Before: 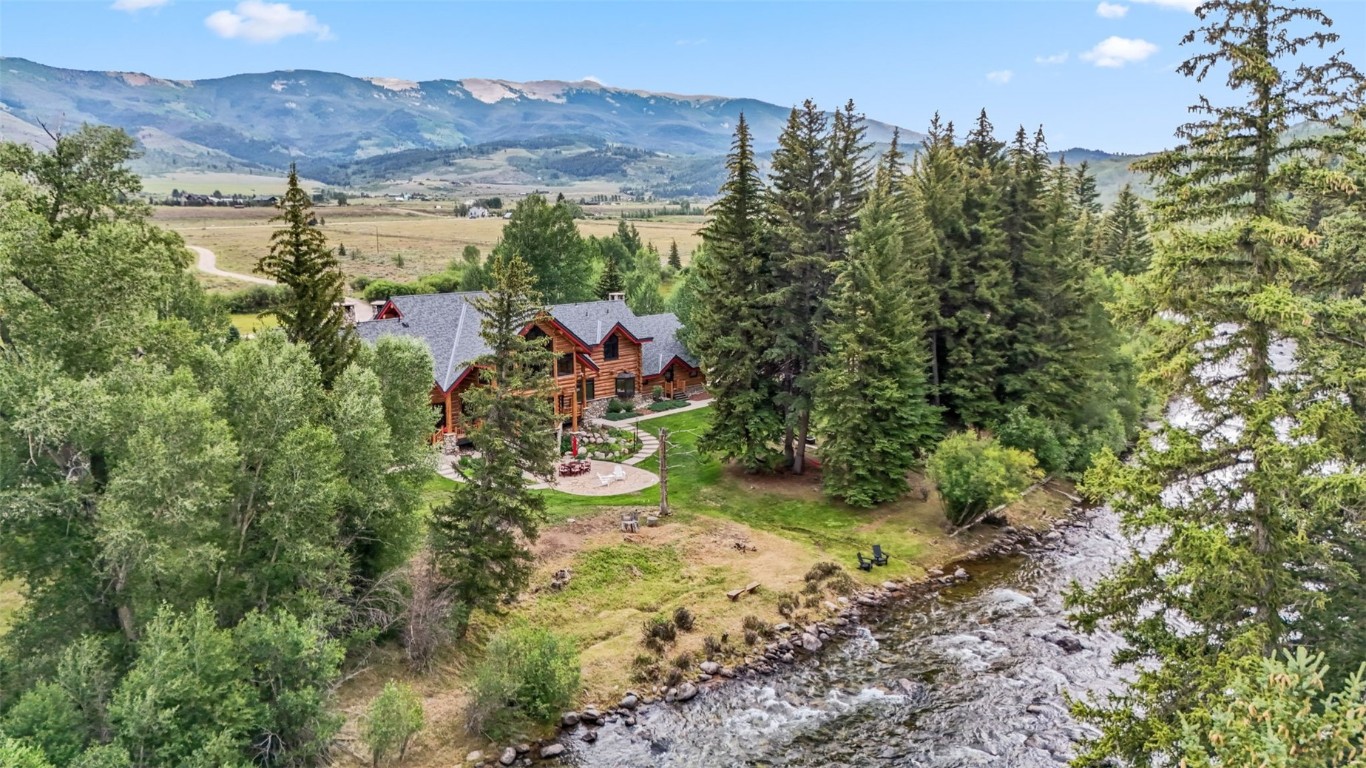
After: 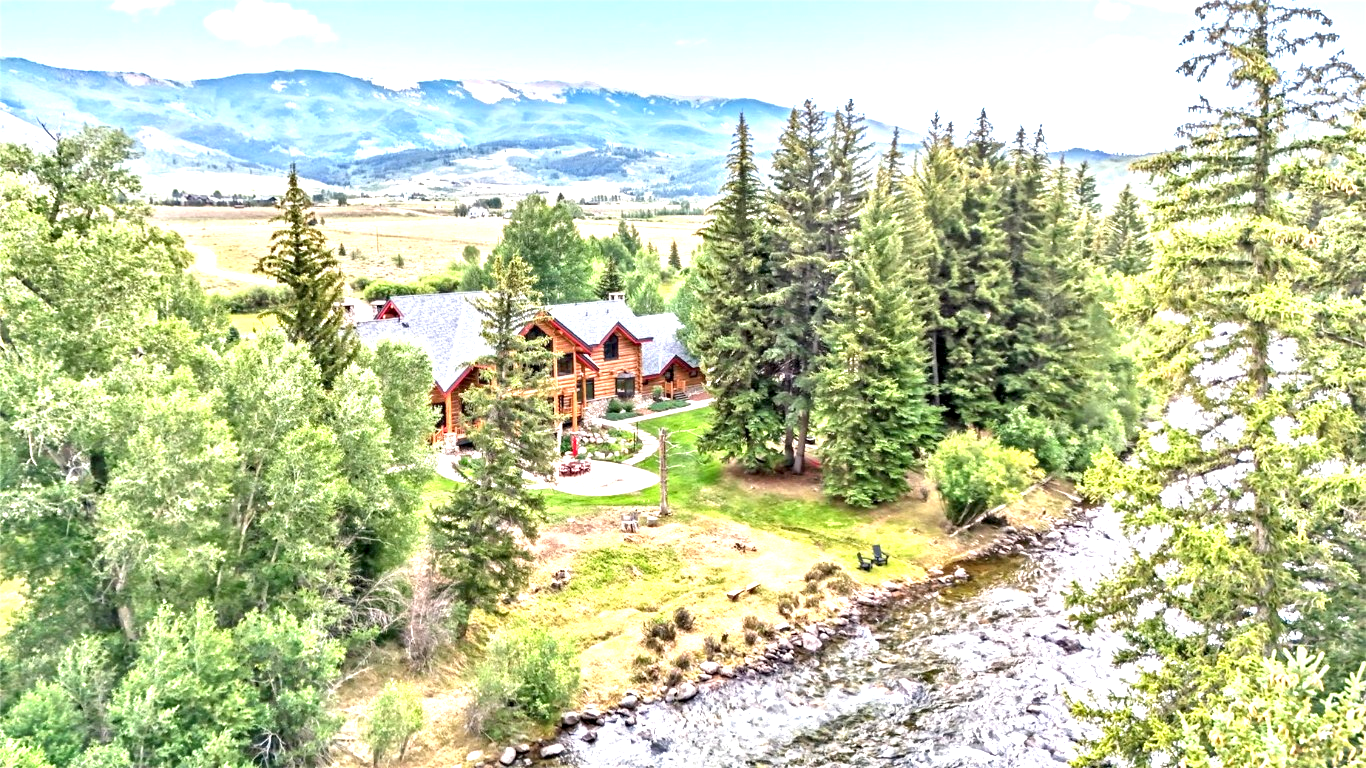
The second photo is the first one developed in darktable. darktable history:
exposure: black level correction 0.001, exposure 1.822 EV, compensate exposure bias true, compensate highlight preservation false
tone equalizer: -8 EV -0.002 EV, -7 EV 0.005 EV, -6 EV -0.009 EV, -5 EV 0.011 EV, -4 EV -0.012 EV, -3 EV 0.007 EV, -2 EV -0.062 EV, -1 EV -0.293 EV, +0 EV -0.582 EV, smoothing diameter 2%, edges refinement/feathering 20, mask exposure compensation -1.57 EV, filter diffusion 5
contrast equalizer: y [[0.5, 0.5, 0.544, 0.569, 0.5, 0.5], [0.5 ×6], [0.5 ×6], [0 ×6], [0 ×6]]
